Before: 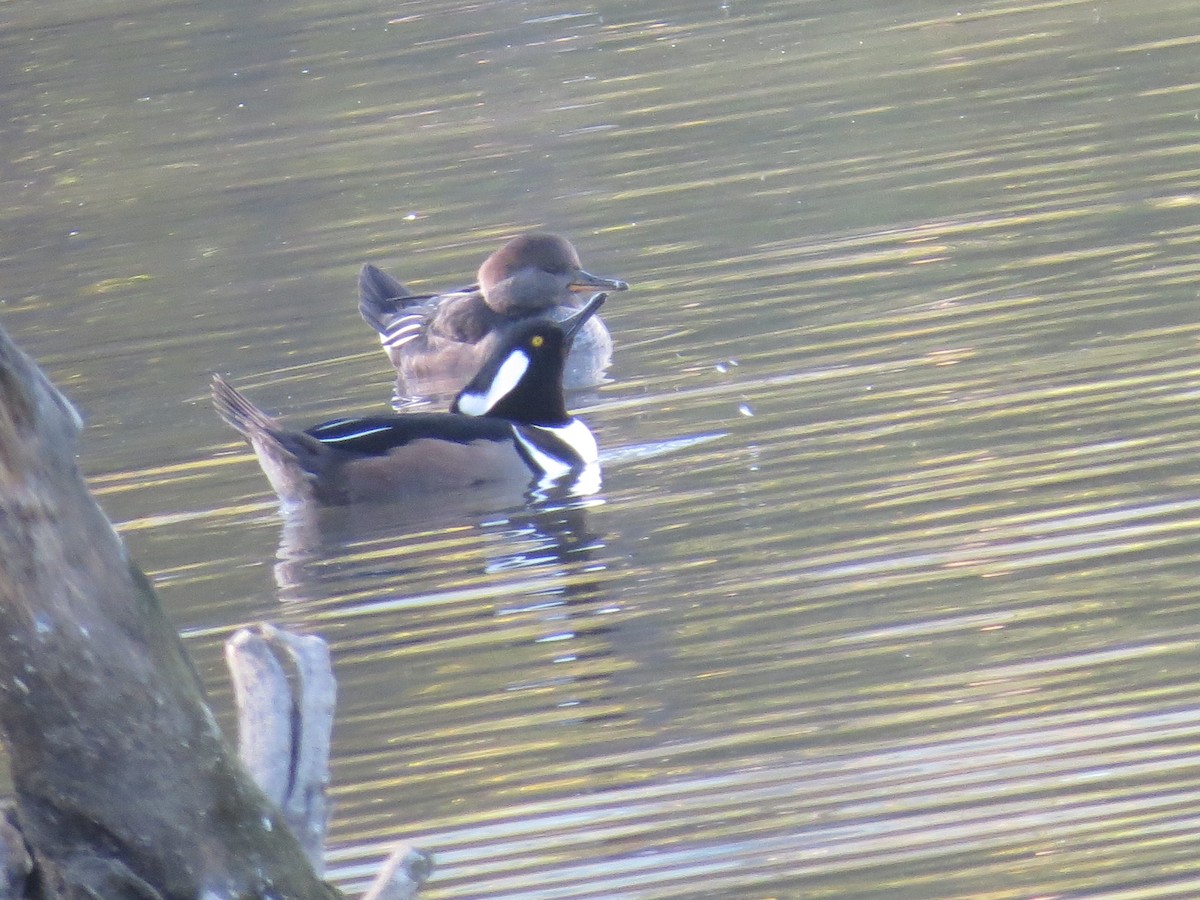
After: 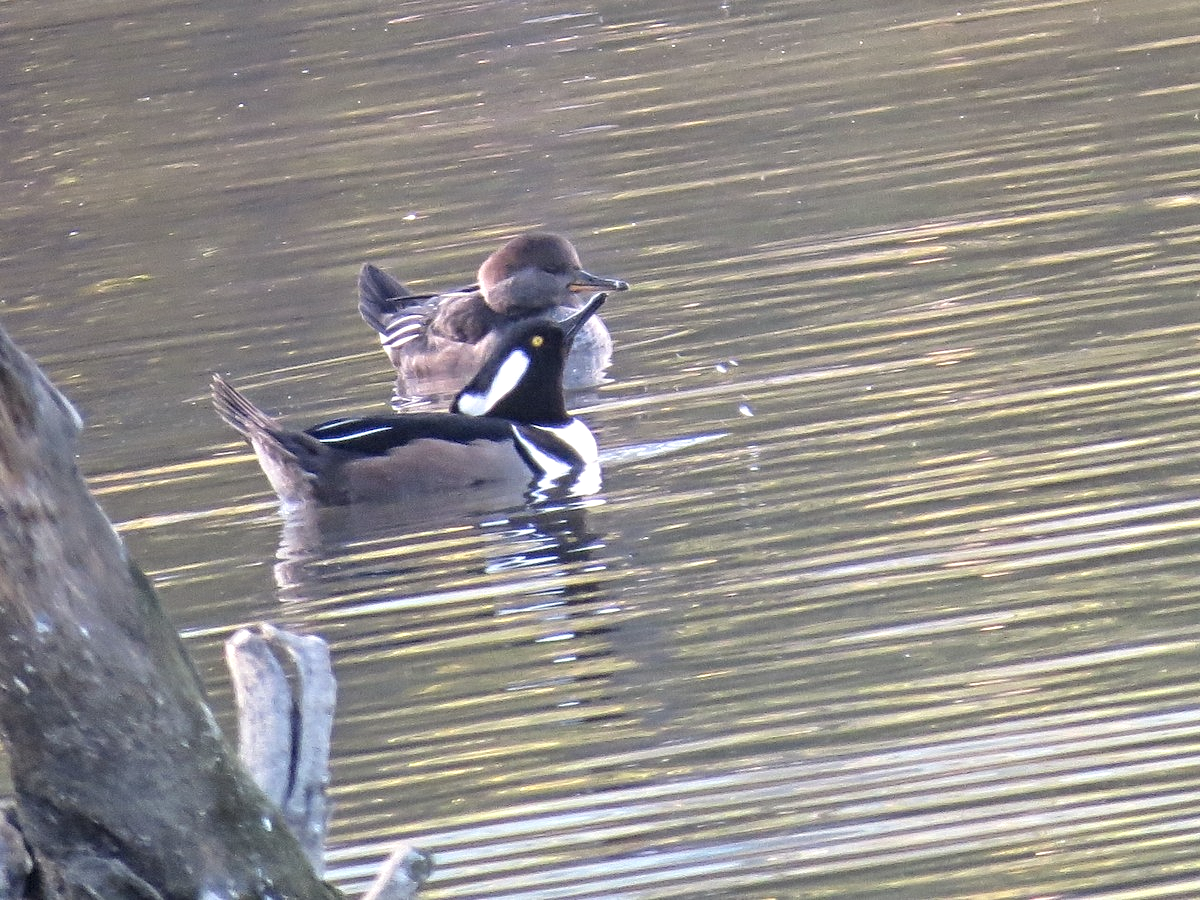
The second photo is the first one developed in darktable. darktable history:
white balance: emerald 1
contrast equalizer: octaves 7, y [[0.5, 0.542, 0.583, 0.625, 0.667, 0.708], [0.5 ×6], [0.5 ×6], [0 ×6], [0 ×6]]
graduated density: density 0.38 EV, hardness 21%, rotation -6.11°, saturation 32%
